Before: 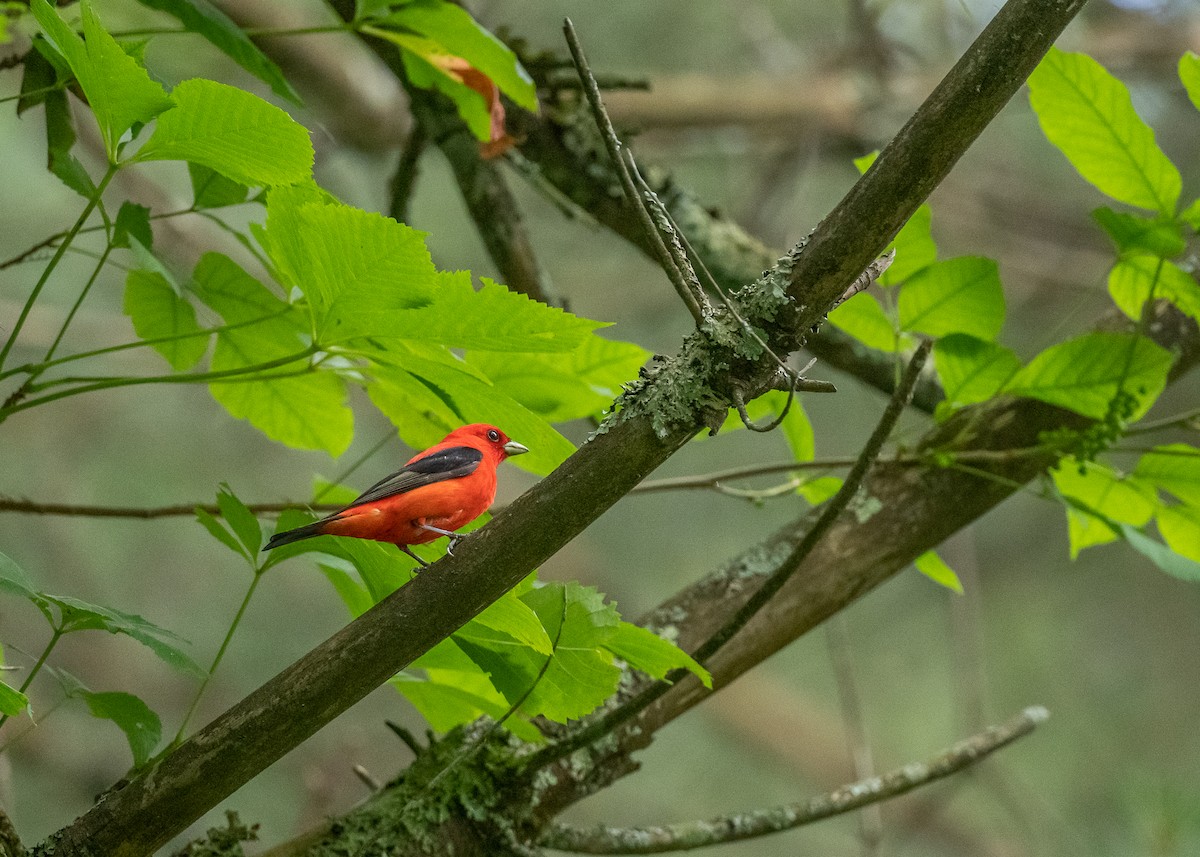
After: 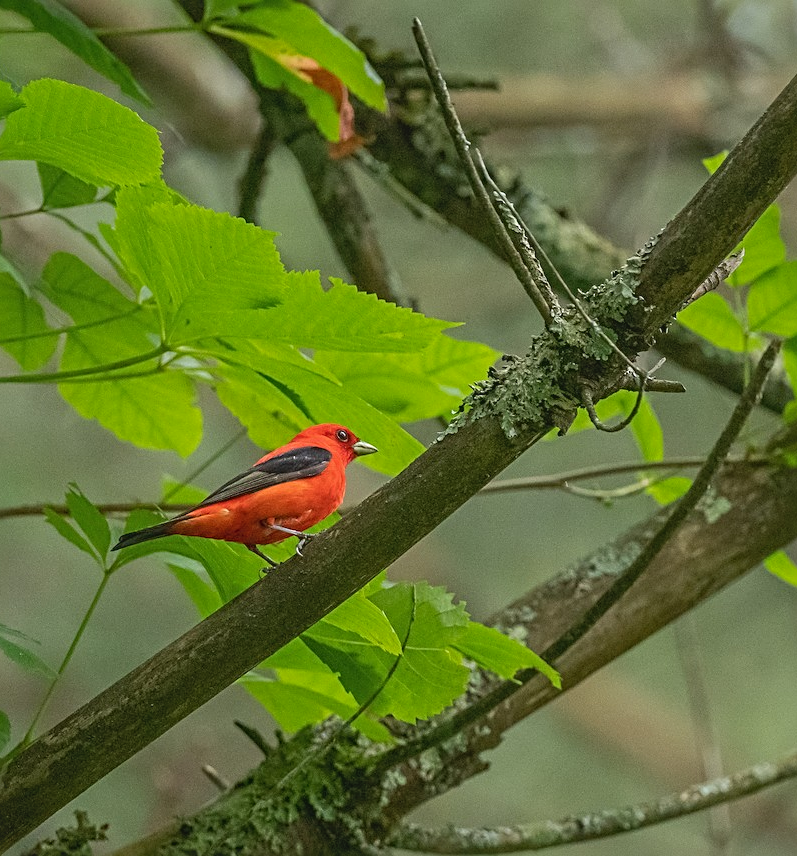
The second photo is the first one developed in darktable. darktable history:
sharpen: radius 2.738
crop and rotate: left 12.645%, right 20.862%
contrast brightness saturation: contrast -0.109
